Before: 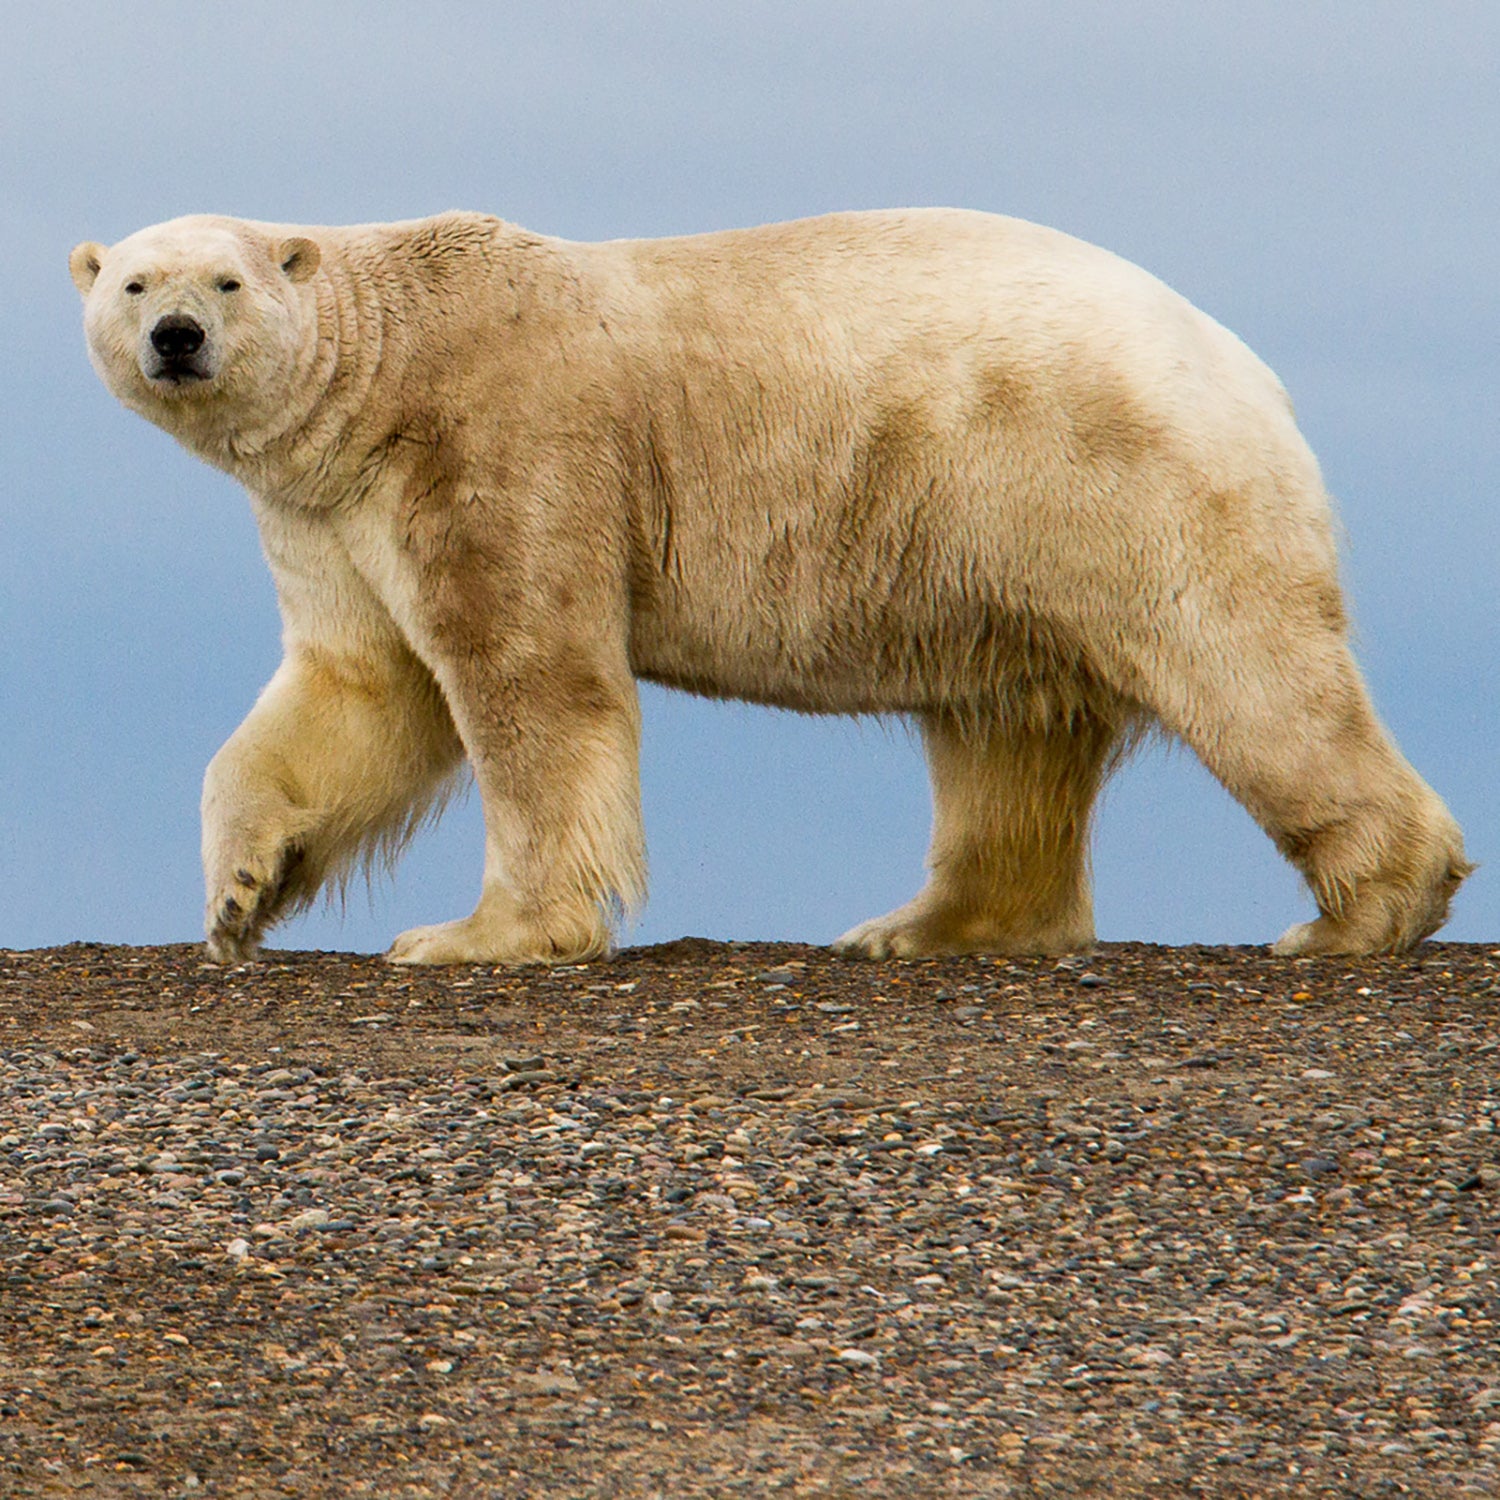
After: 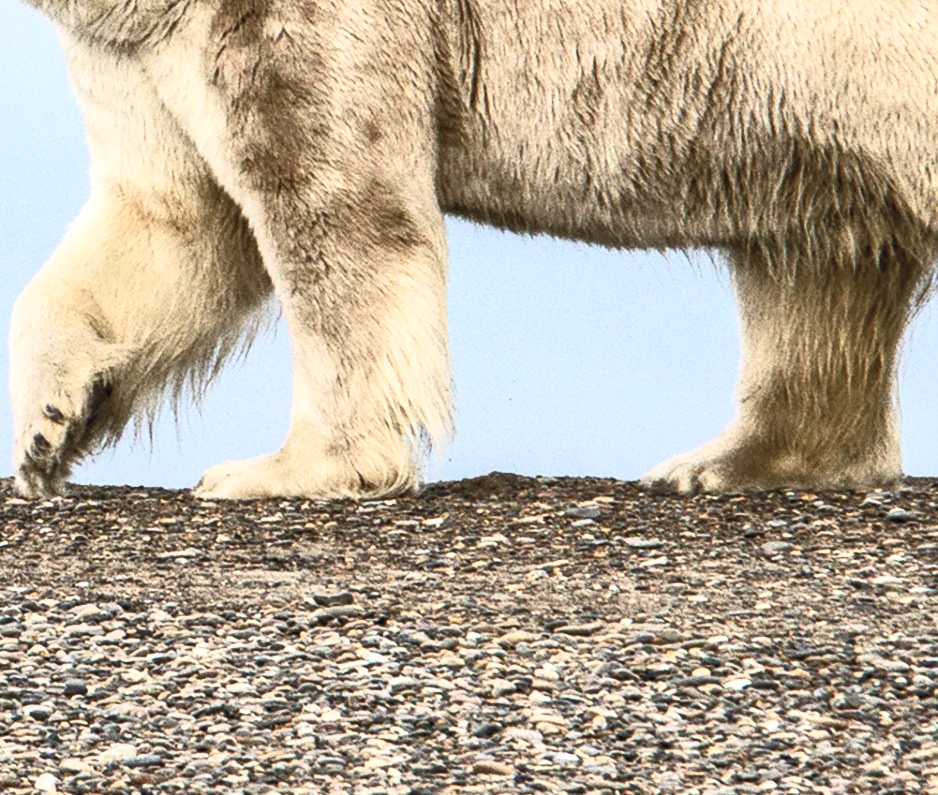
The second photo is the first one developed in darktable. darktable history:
local contrast: on, module defaults
crop: left 12.85%, top 31.031%, right 24.555%, bottom 15.941%
contrast brightness saturation: contrast 0.562, brightness 0.579, saturation -0.333
